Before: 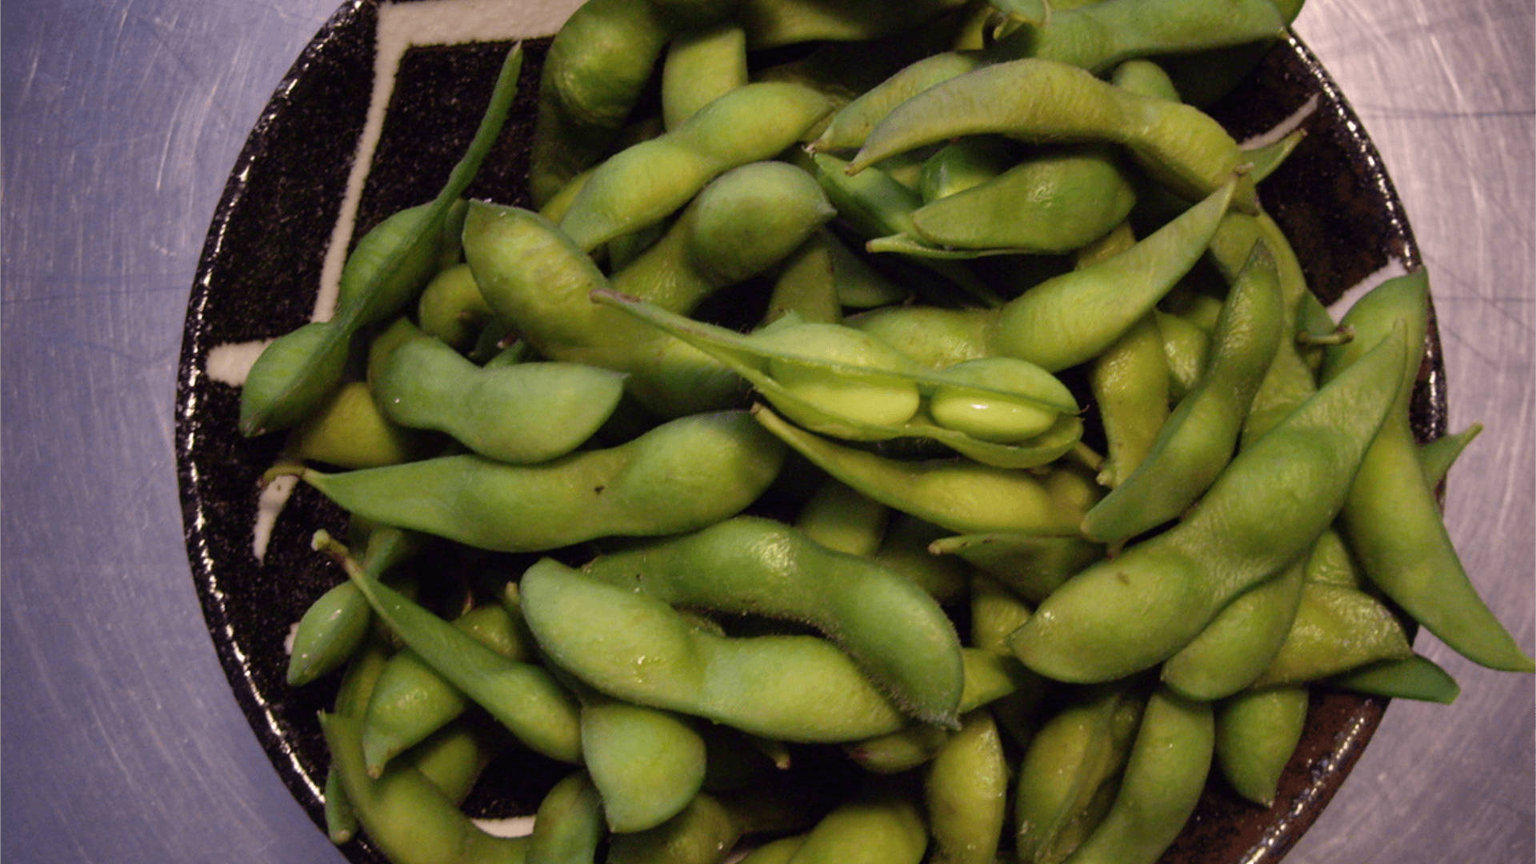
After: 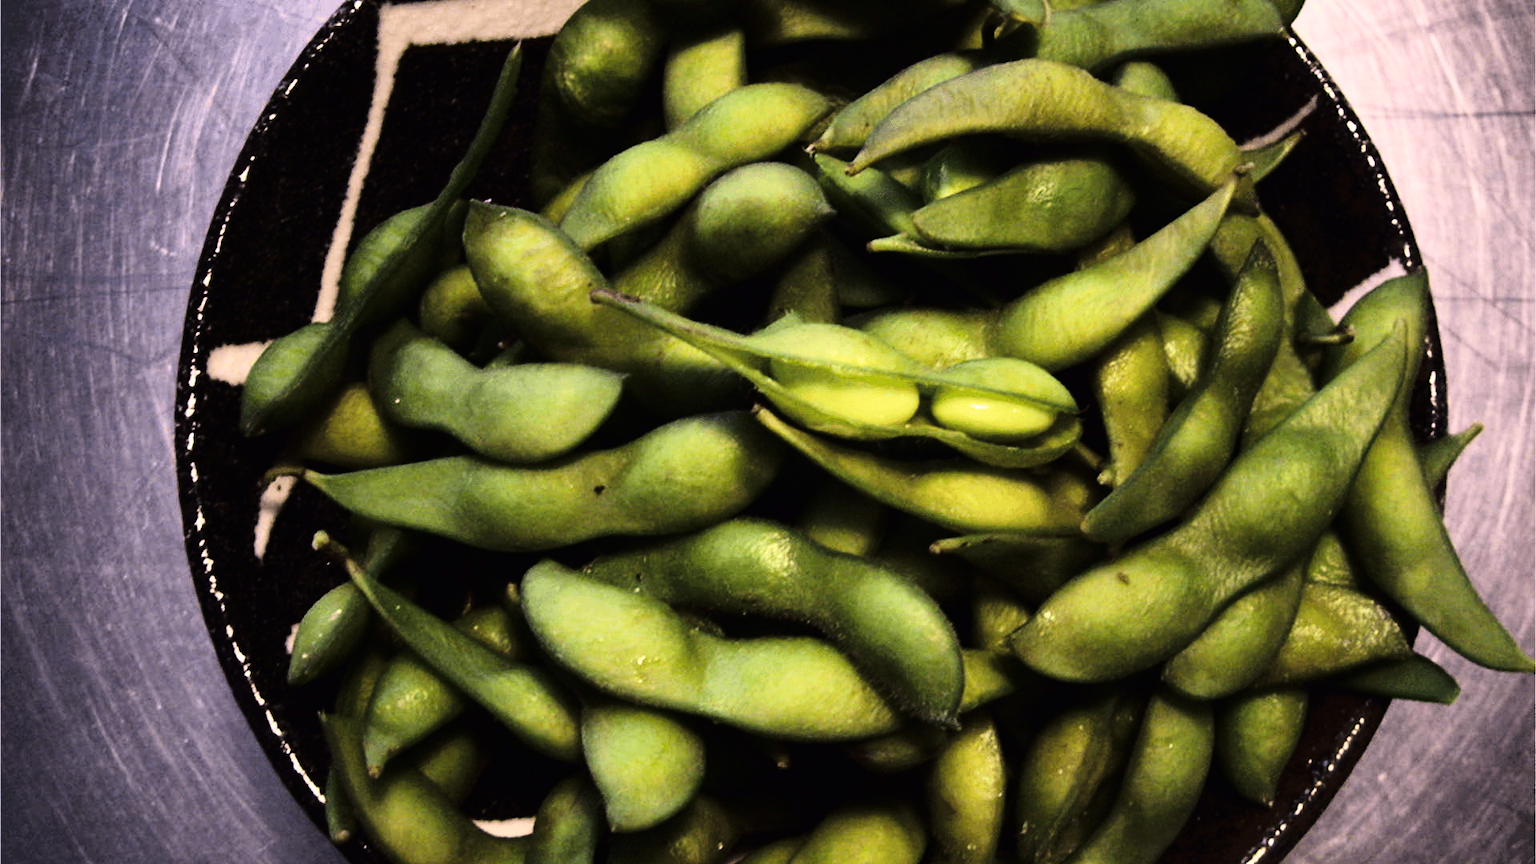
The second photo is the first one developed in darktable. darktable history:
tone curve: curves: ch0 [(0, 0) (0.003, 0.004) (0.011, 0.006) (0.025, 0.008) (0.044, 0.012) (0.069, 0.017) (0.1, 0.021) (0.136, 0.029) (0.177, 0.043) (0.224, 0.062) (0.277, 0.108) (0.335, 0.166) (0.399, 0.301) (0.468, 0.467) (0.543, 0.64) (0.623, 0.803) (0.709, 0.908) (0.801, 0.969) (0.898, 0.988) (1, 1)], color space Lab, linked channels, preserve colors none
